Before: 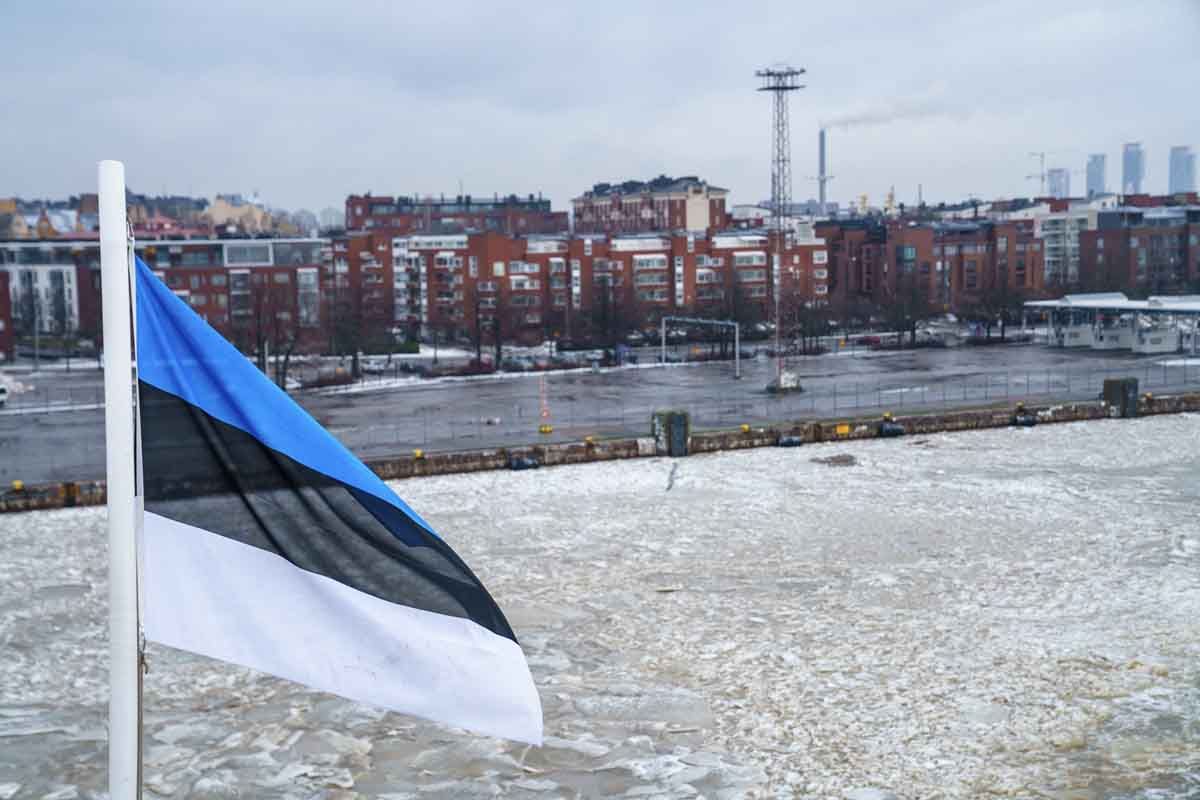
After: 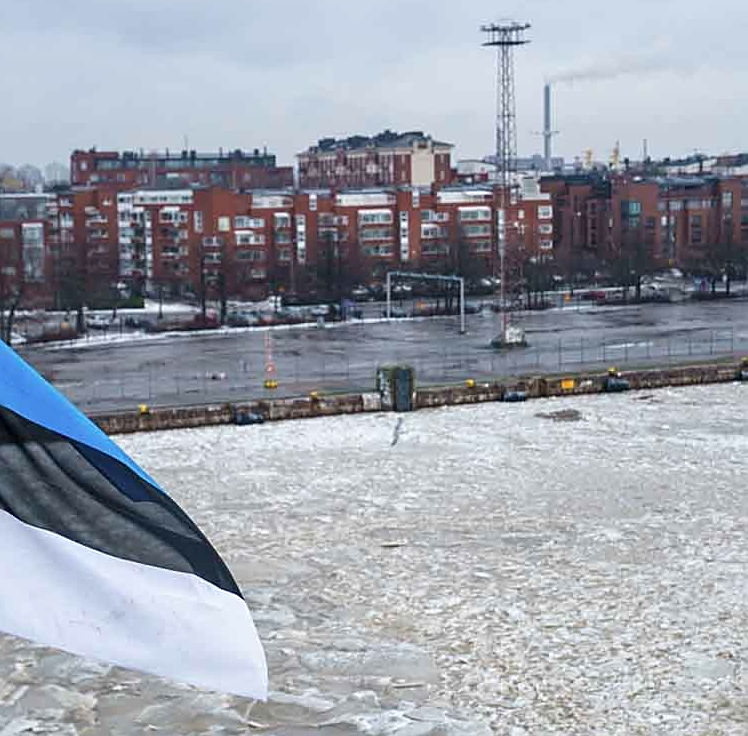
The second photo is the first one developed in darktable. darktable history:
contrast brightness saturation: saturation -0.17
crop and rotate: left 22.918%, top 5.629%, right 14.711%, bottom 2.247%
sharpen: on, module defaults
